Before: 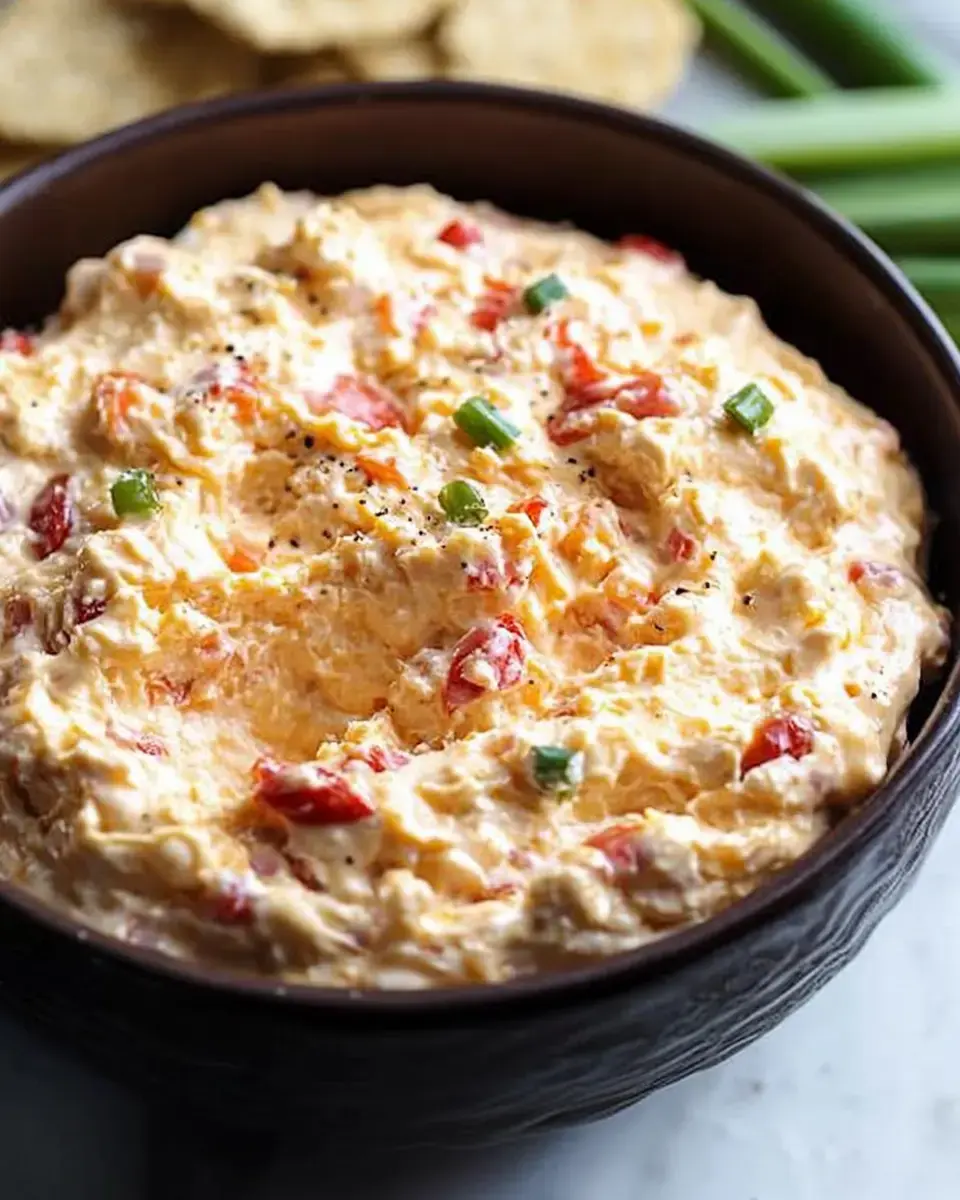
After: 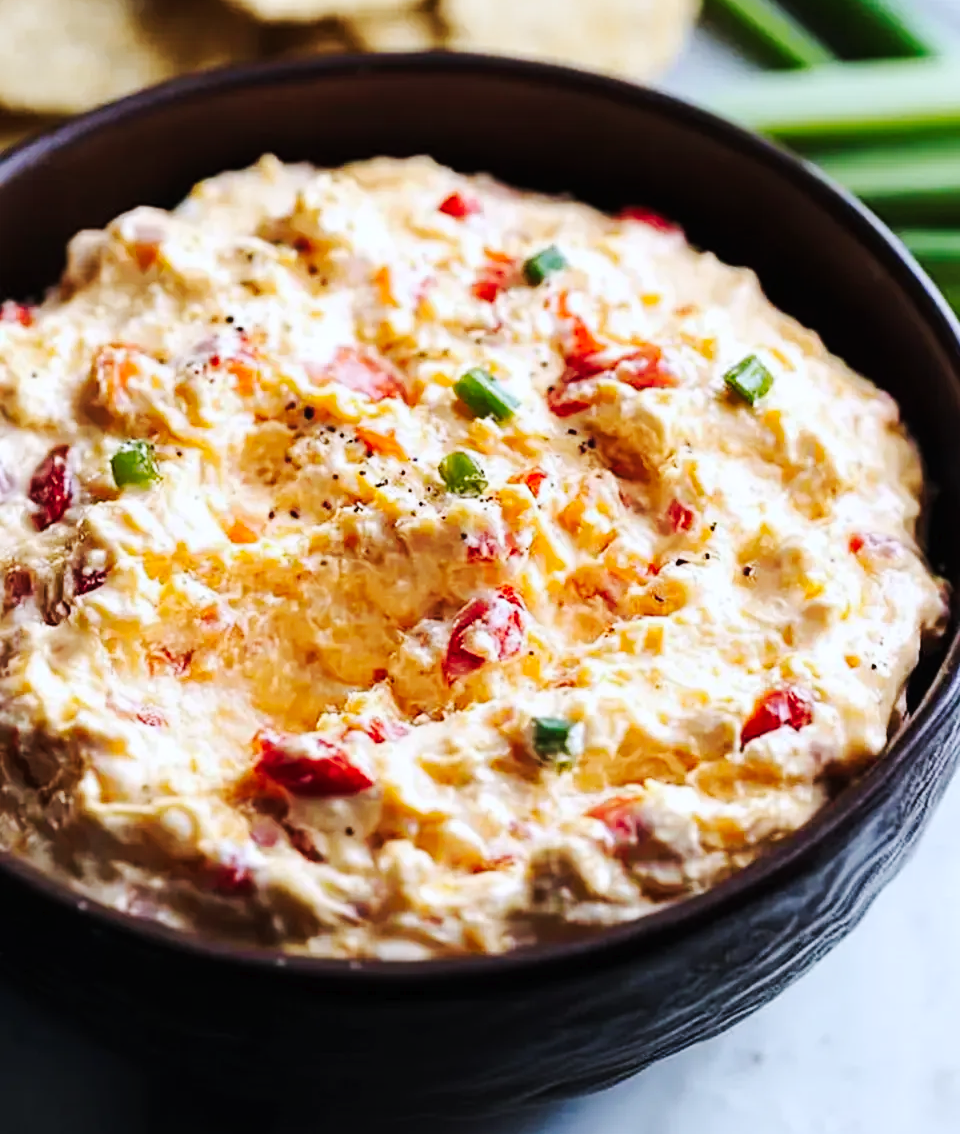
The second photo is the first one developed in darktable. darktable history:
tone curve: curves: ch0 [(0, 0) (0.003, 0.008) (0.011, 0.011) (0.025, 0.018) (0.044, 0.028) (0.069, 0.039) (0.1, 0.056) (0.136, 0.081) (0.177, 0.118) (0.224, 0.164) (0.277, 0.223) (0.335, 0.3) (0.399, 0.399) (0.468, 0.51) (0.543, 0.618) (0.623, 0.71) (0.709, 0.79) (0.801, 0.865) (0.898, 0.93) (1, 1)], preserve colors none
crop and rotate: top 2.479%, bottom 3.018%
color correction: highlights a* -0.137, highlights b* -5.91, shadows a* -0.137, shadows b* -0.137
